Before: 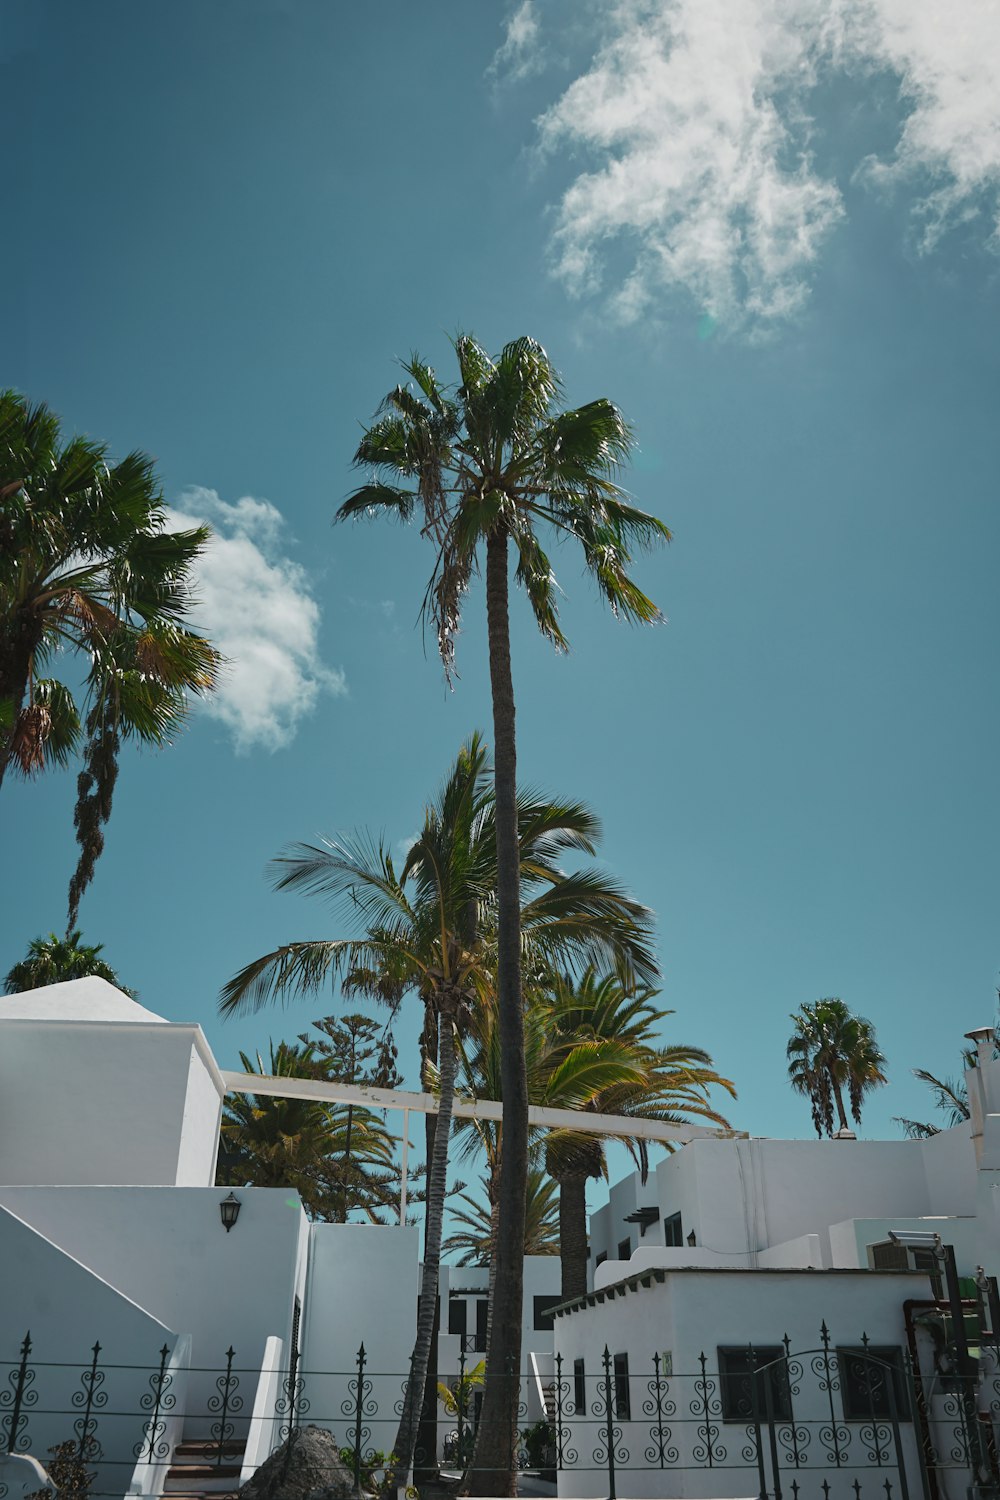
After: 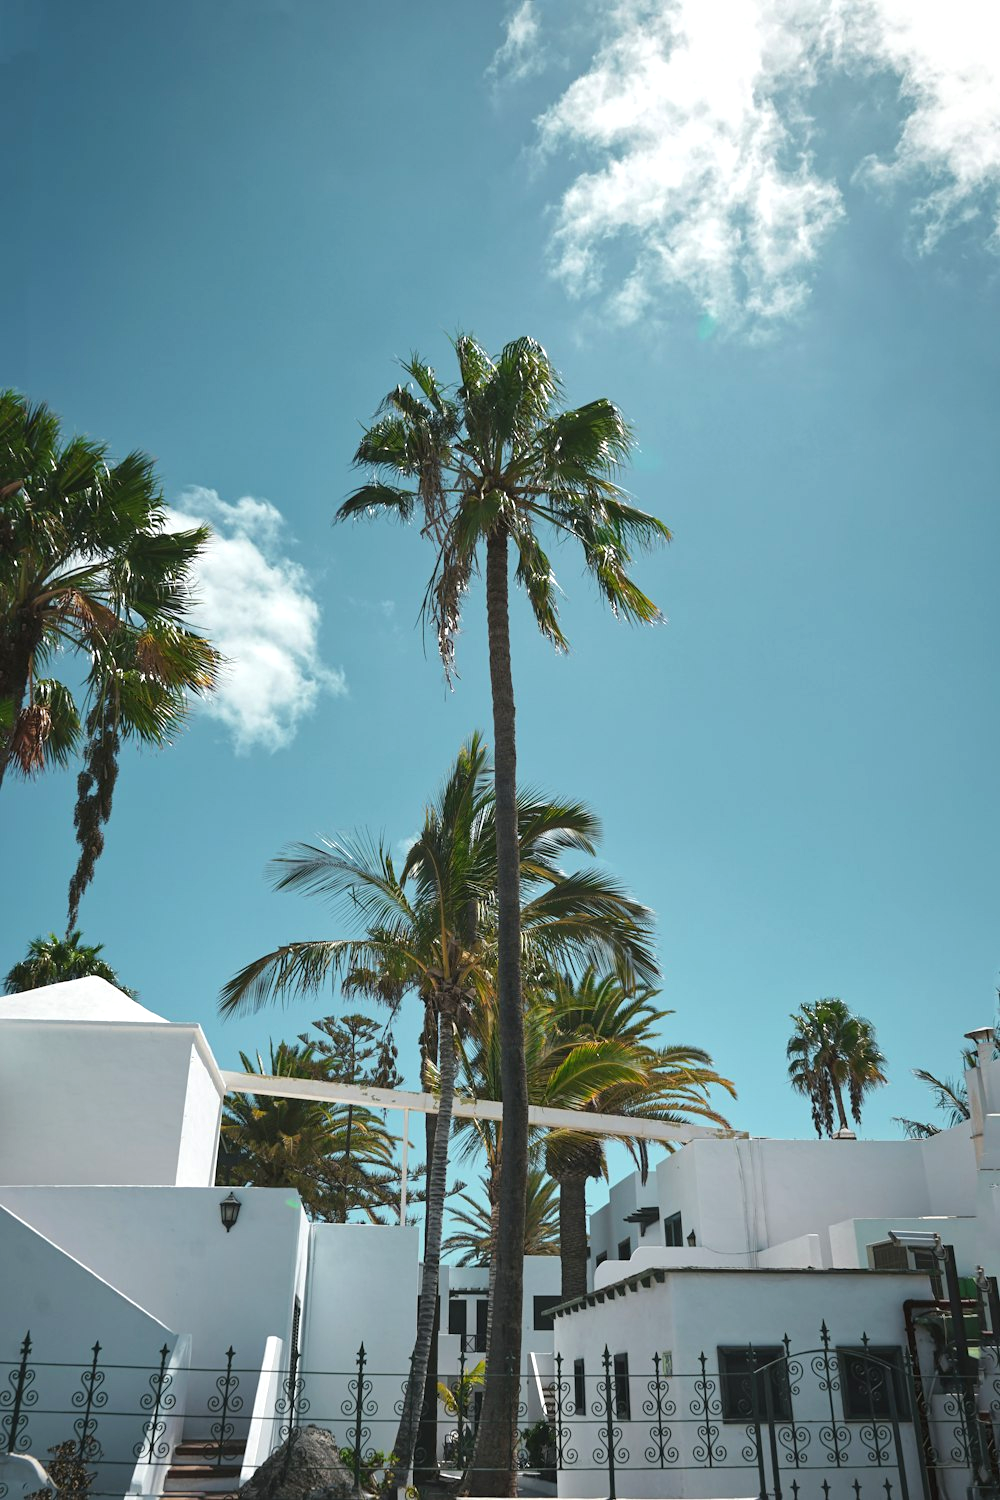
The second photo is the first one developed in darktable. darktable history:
tone equalizer: edges refinement/feathering 500, mask exposure compensation -1.57 EV, preserve details no
exposure: exposure 0.669 EV, compensate exposure bias true, compensate highlight preservation false
